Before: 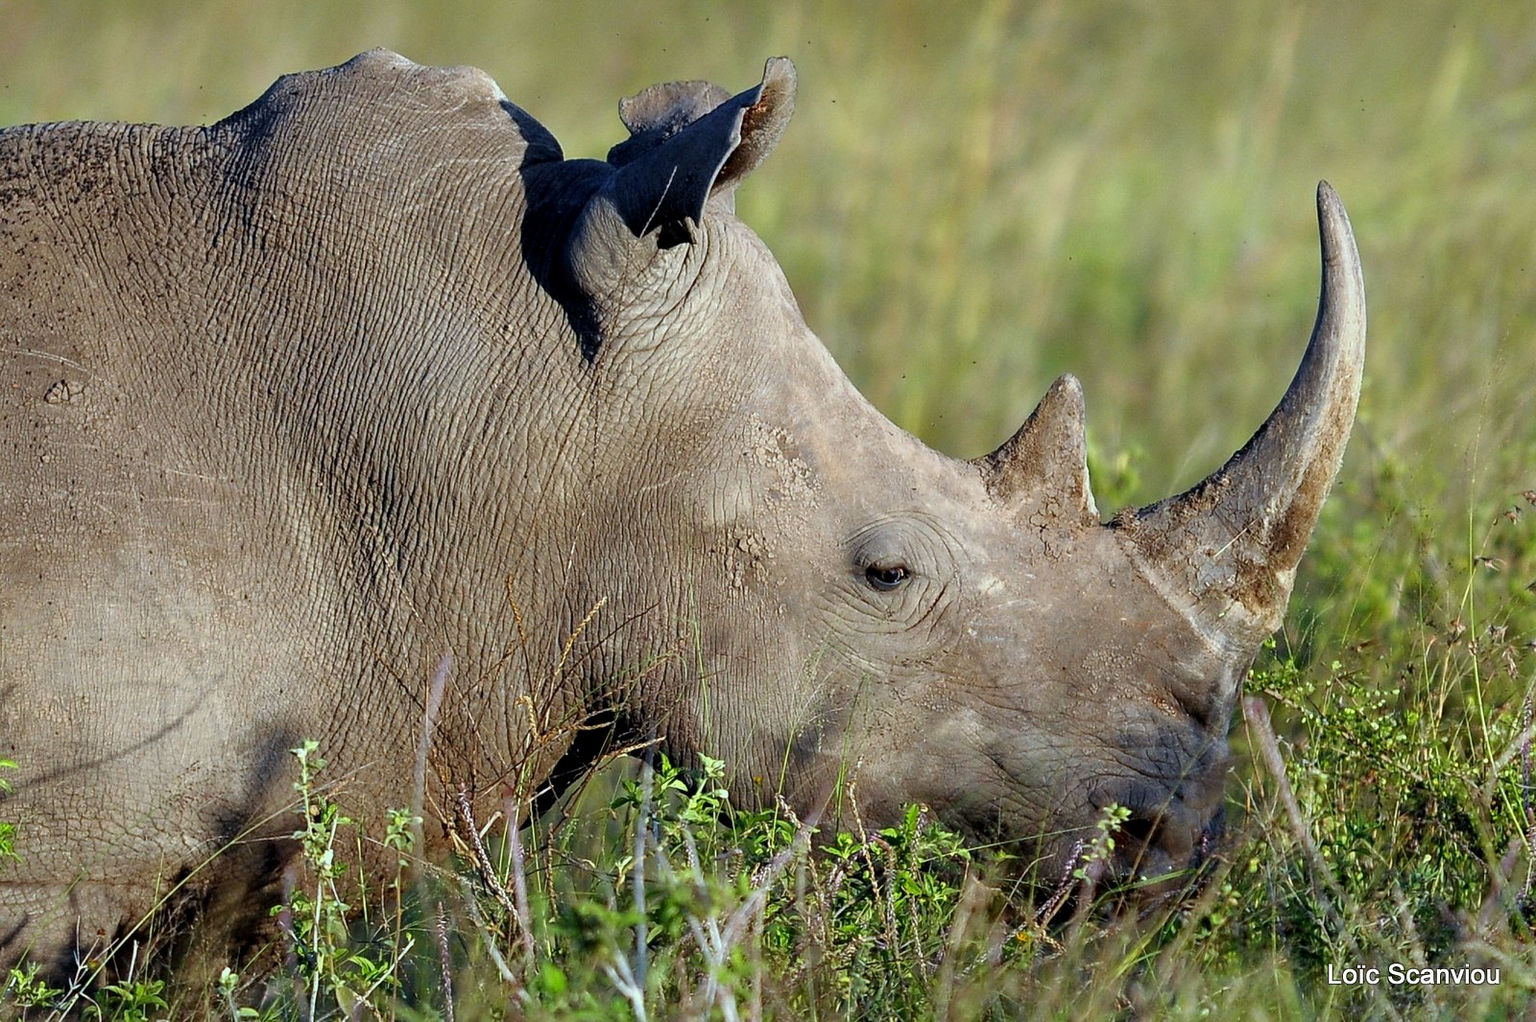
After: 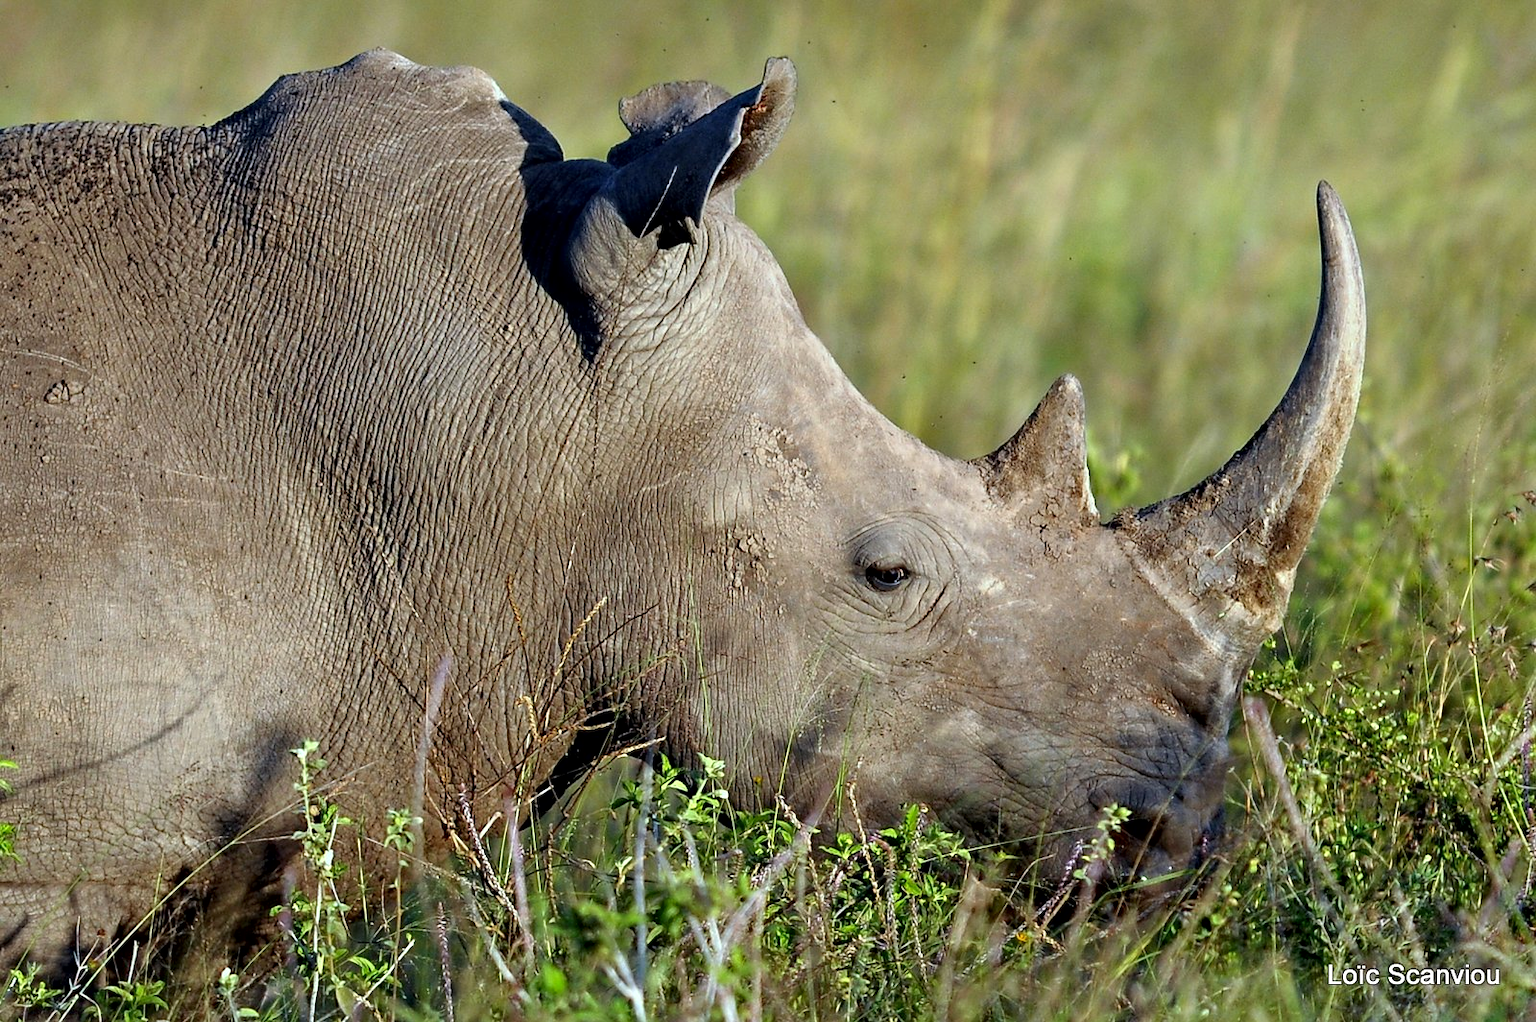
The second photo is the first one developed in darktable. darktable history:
contrast equalizer: octaves 7, y [[0.5, 0.5, 0.544, 0.569, 0.5, 0.5], [0.5 ×6], [0.5 ×6], [0 ×6], [0 ×6]]
contrast brightness saturation: contrast 0.042, saturation 0.069
